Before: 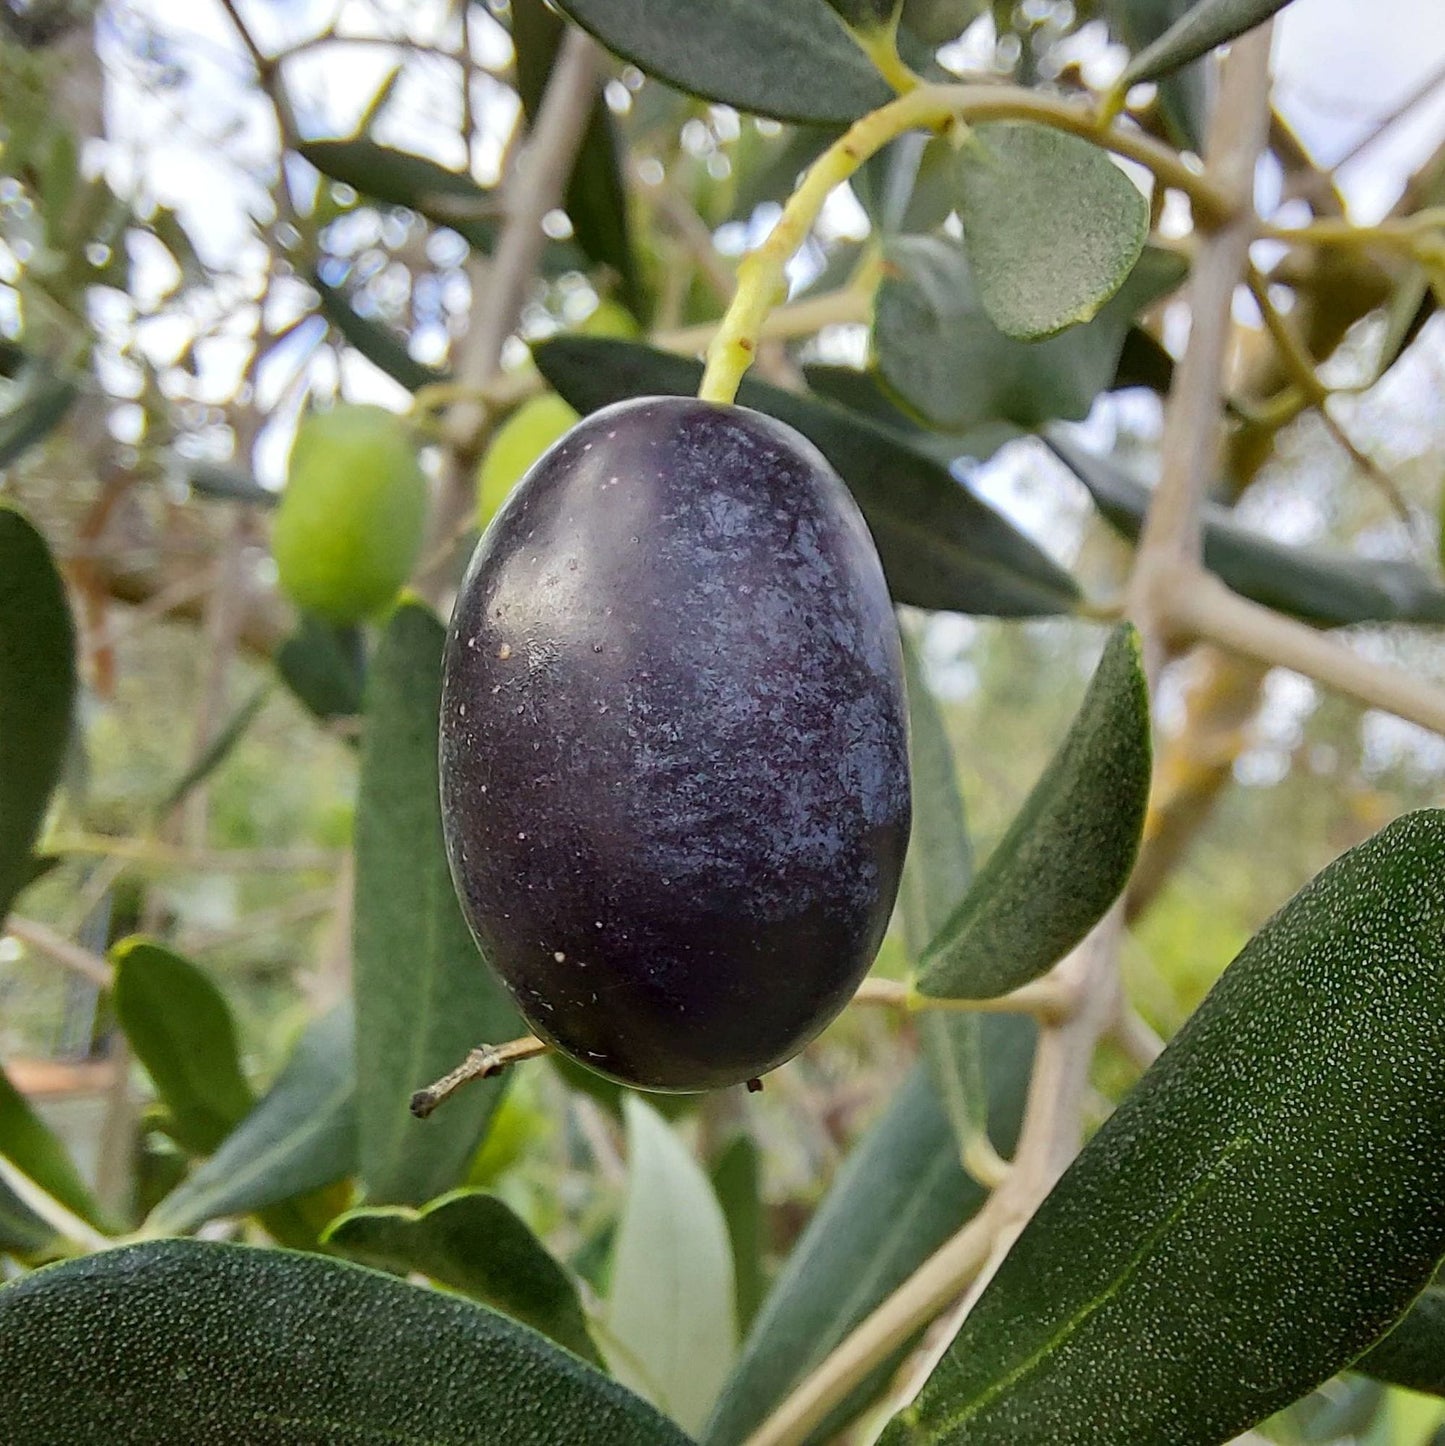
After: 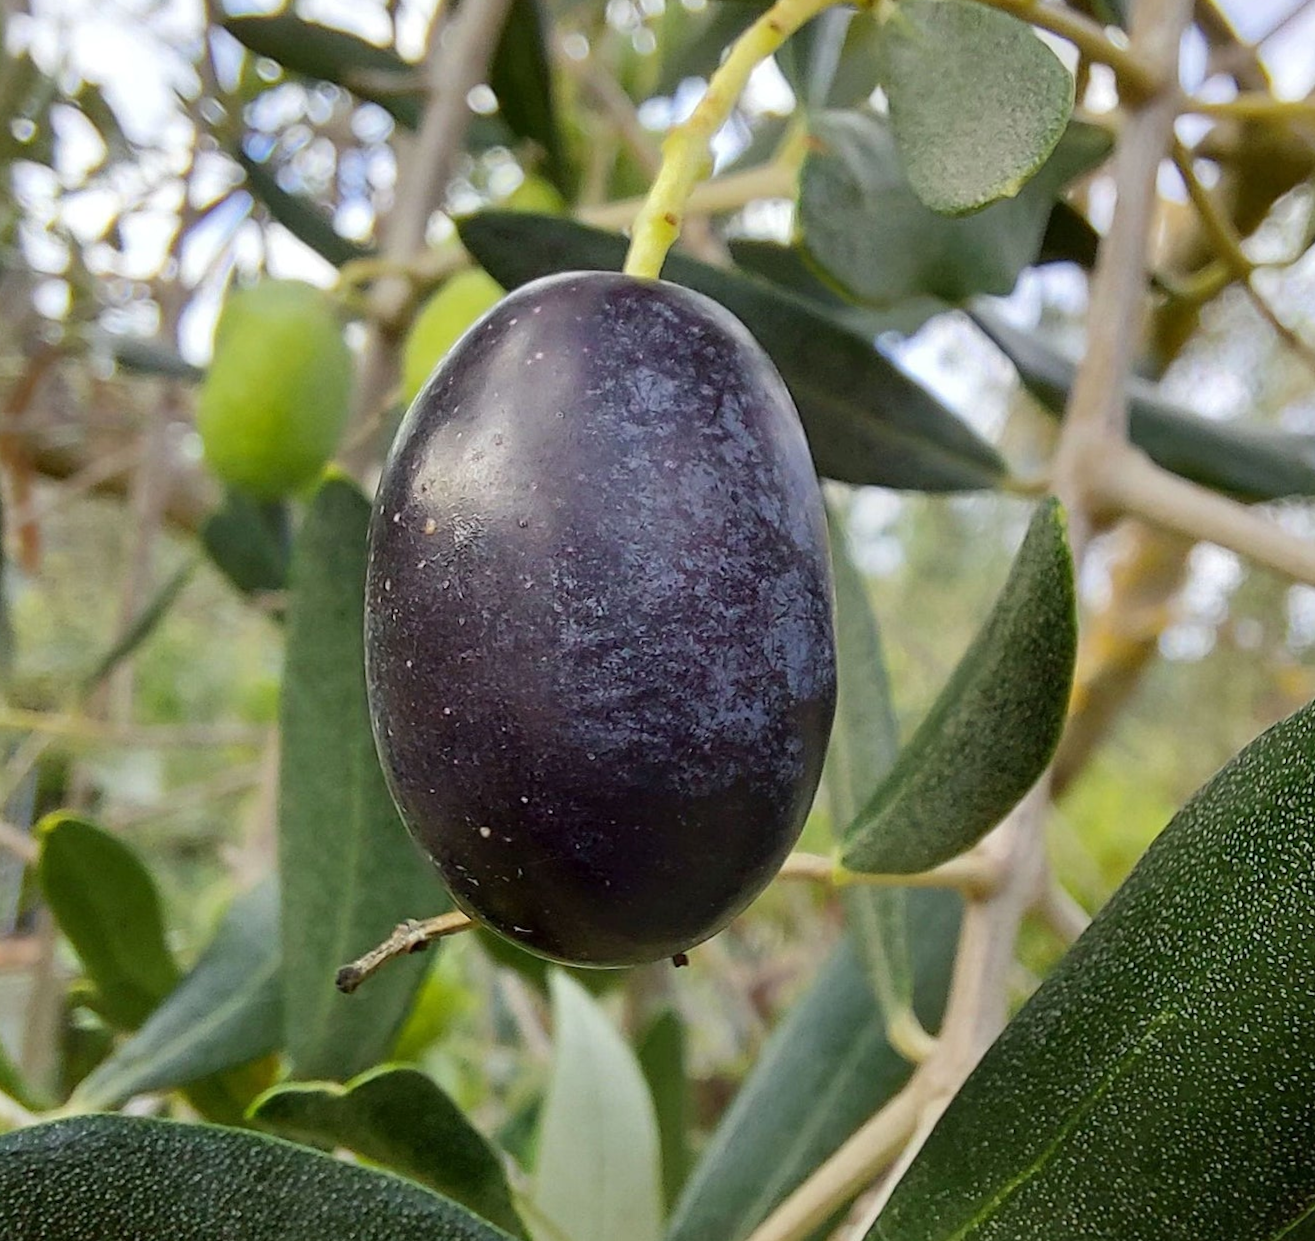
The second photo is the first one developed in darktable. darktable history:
crop and rotate: angle -1.96°, left 3.097%, top 4.154%, right 1.586%, bottom 0.529%
rotate and perspective: rotation -2°, crop left 0.022, crop right 0.978, crop top 0.049, crop bottom 0.951
